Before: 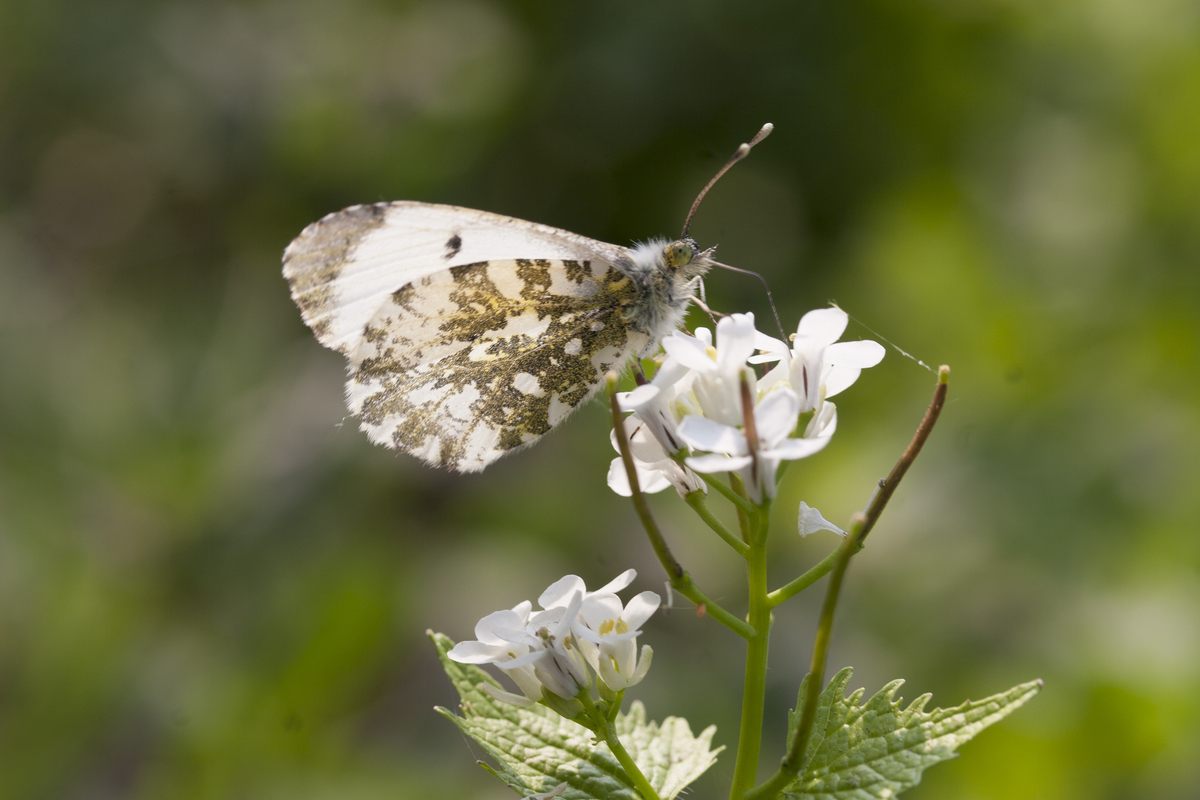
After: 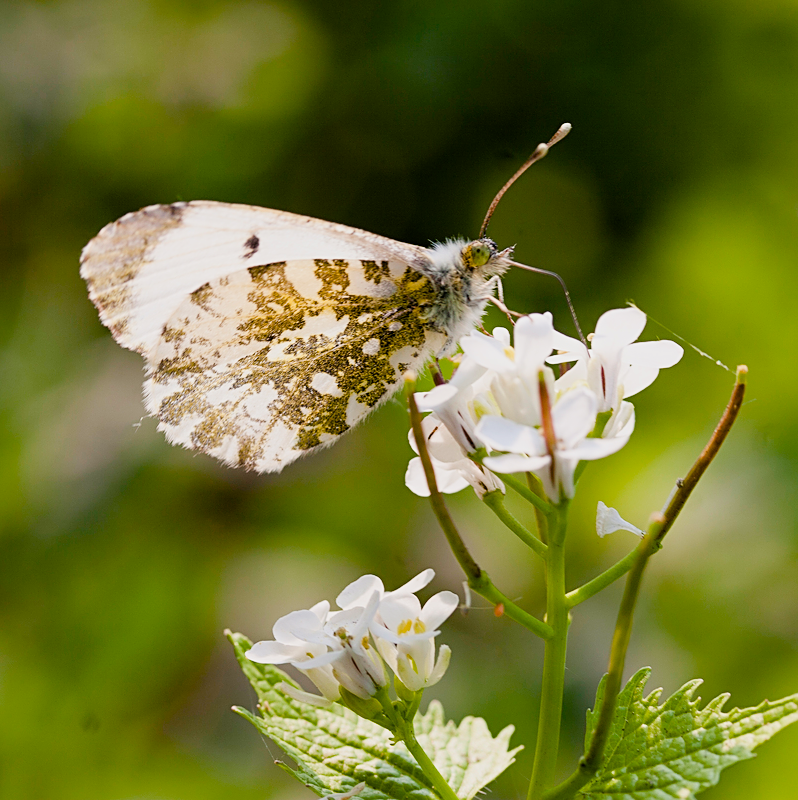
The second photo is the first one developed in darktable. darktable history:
crop: left 16.899%, right 16.556%
color balance rgb: linear chroma grading › shadows -2.2%, linear chroma grading › highlights -15%, linear chroma grading › global chroma -10%, linear chroma grading › mid-tones -10%, perceptual saturation grading › global saturation 45%, perceptual saturation grading › highlights -50%, perceptual saturation grading › shadows 30%, perceptual brilliance grading › global brilliance 18%, global vibrance 45%
sharpen: on, module defaults
filmic rgb: black relative exposure -7.65 EV, white relative exposure 4.56 EV, hardness 3.61, contrast 1.05
